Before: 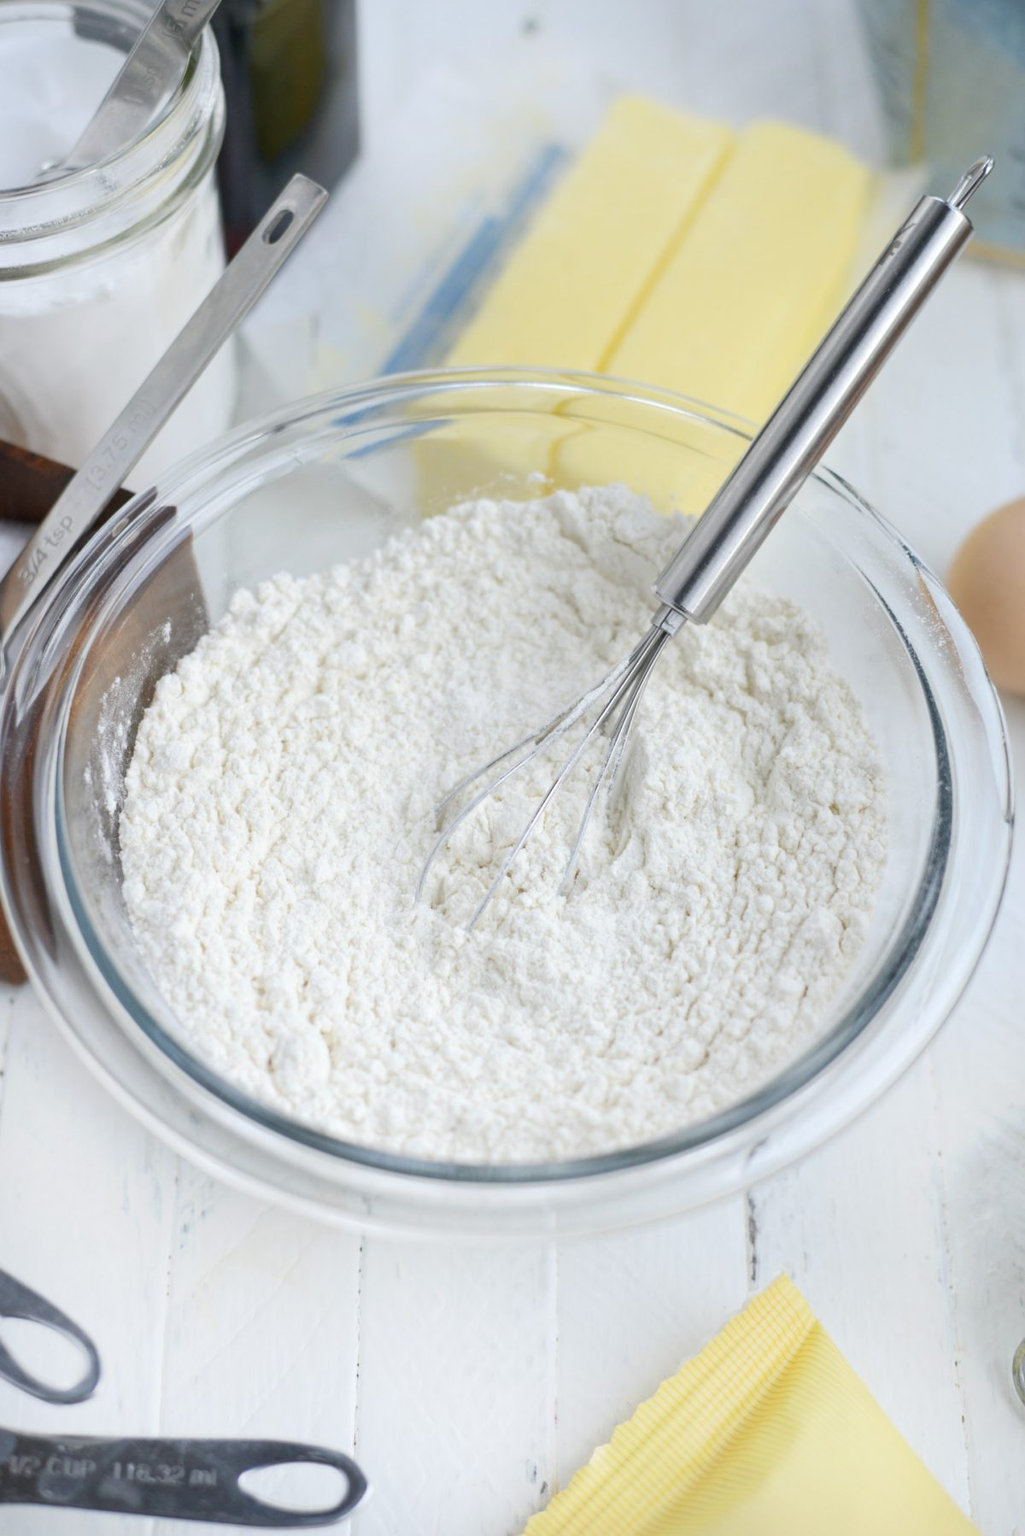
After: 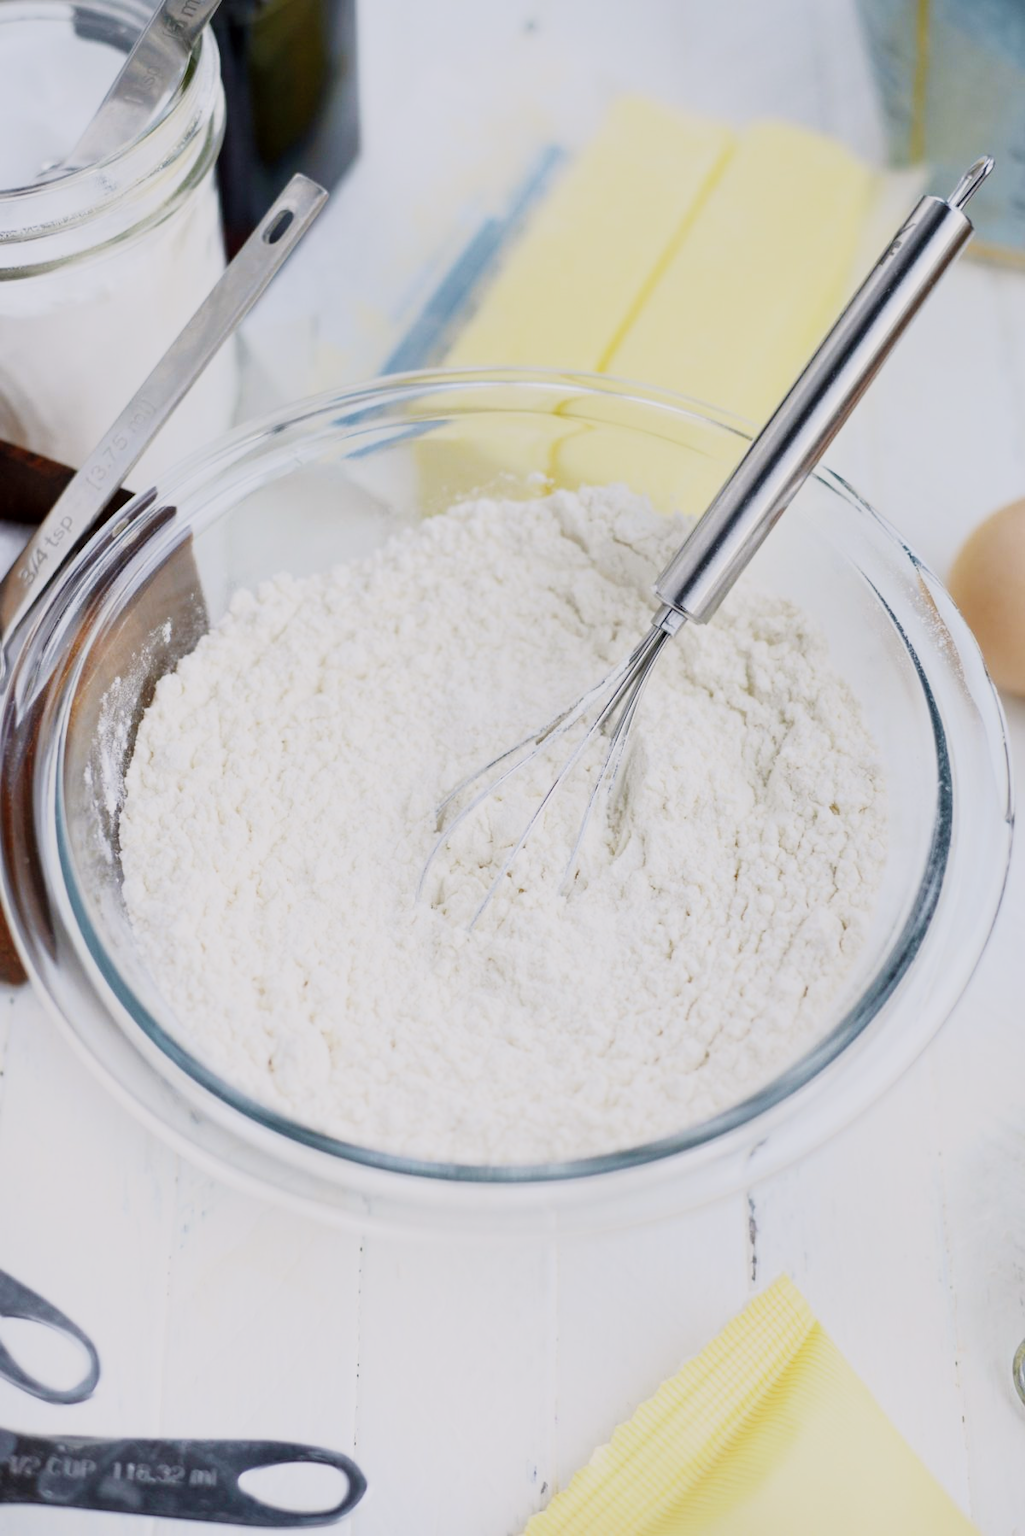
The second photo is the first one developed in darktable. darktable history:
sigmoid: contrast 1.7, skew -0.2, preserve hue 0%, red attenuation 0.1, red rotation 0.035, green attenuation 0.1, green rotation -0.017, blue attenuation 0.15, blue rotation -0.052, base primaries Rec2020
tone curve: curves: ch0 [(0.013, 0) (0.061, 0.068) (0.239, 0.256) (0.502, 0.505) (0.683, 0.676) (0.761, 0.773) (0.858, 0.858) (0.987, 0.945)]; ch1 [(0, 0) (0.172, 0.123) (0.304, 0.288) (0.414, 0.44) (0.472, 0.473) (0.502, 0.508) (0.521, 0.528) (0.583, 0.595) (0.654, 0.673) (0.728, 0.761) (1, 1)]; ch2 [(0, 0) (0.411, 0.424) (0.485, 0.476) (0.502, 0.502) (0.553, 0.557) (0.57, 0.576) (1, 1)], color space Lab, independent channels, preserve colors none
